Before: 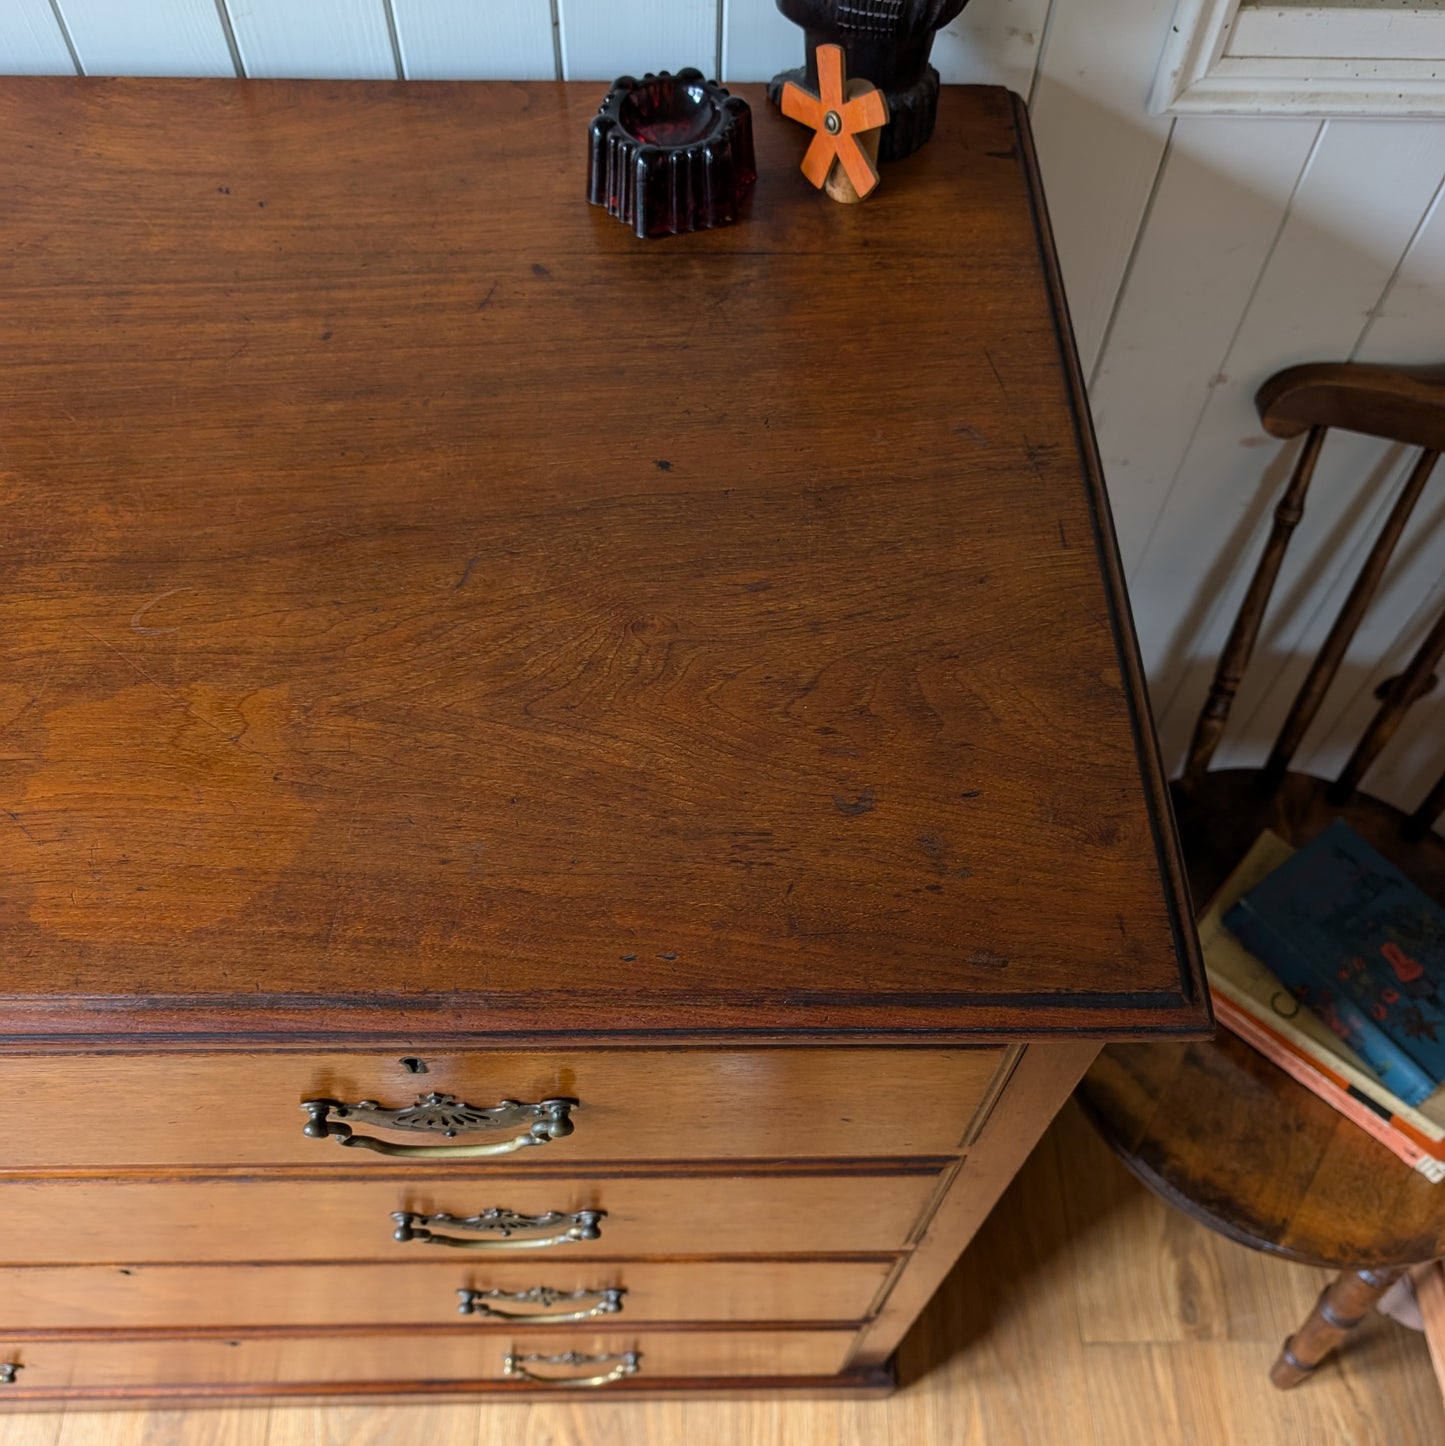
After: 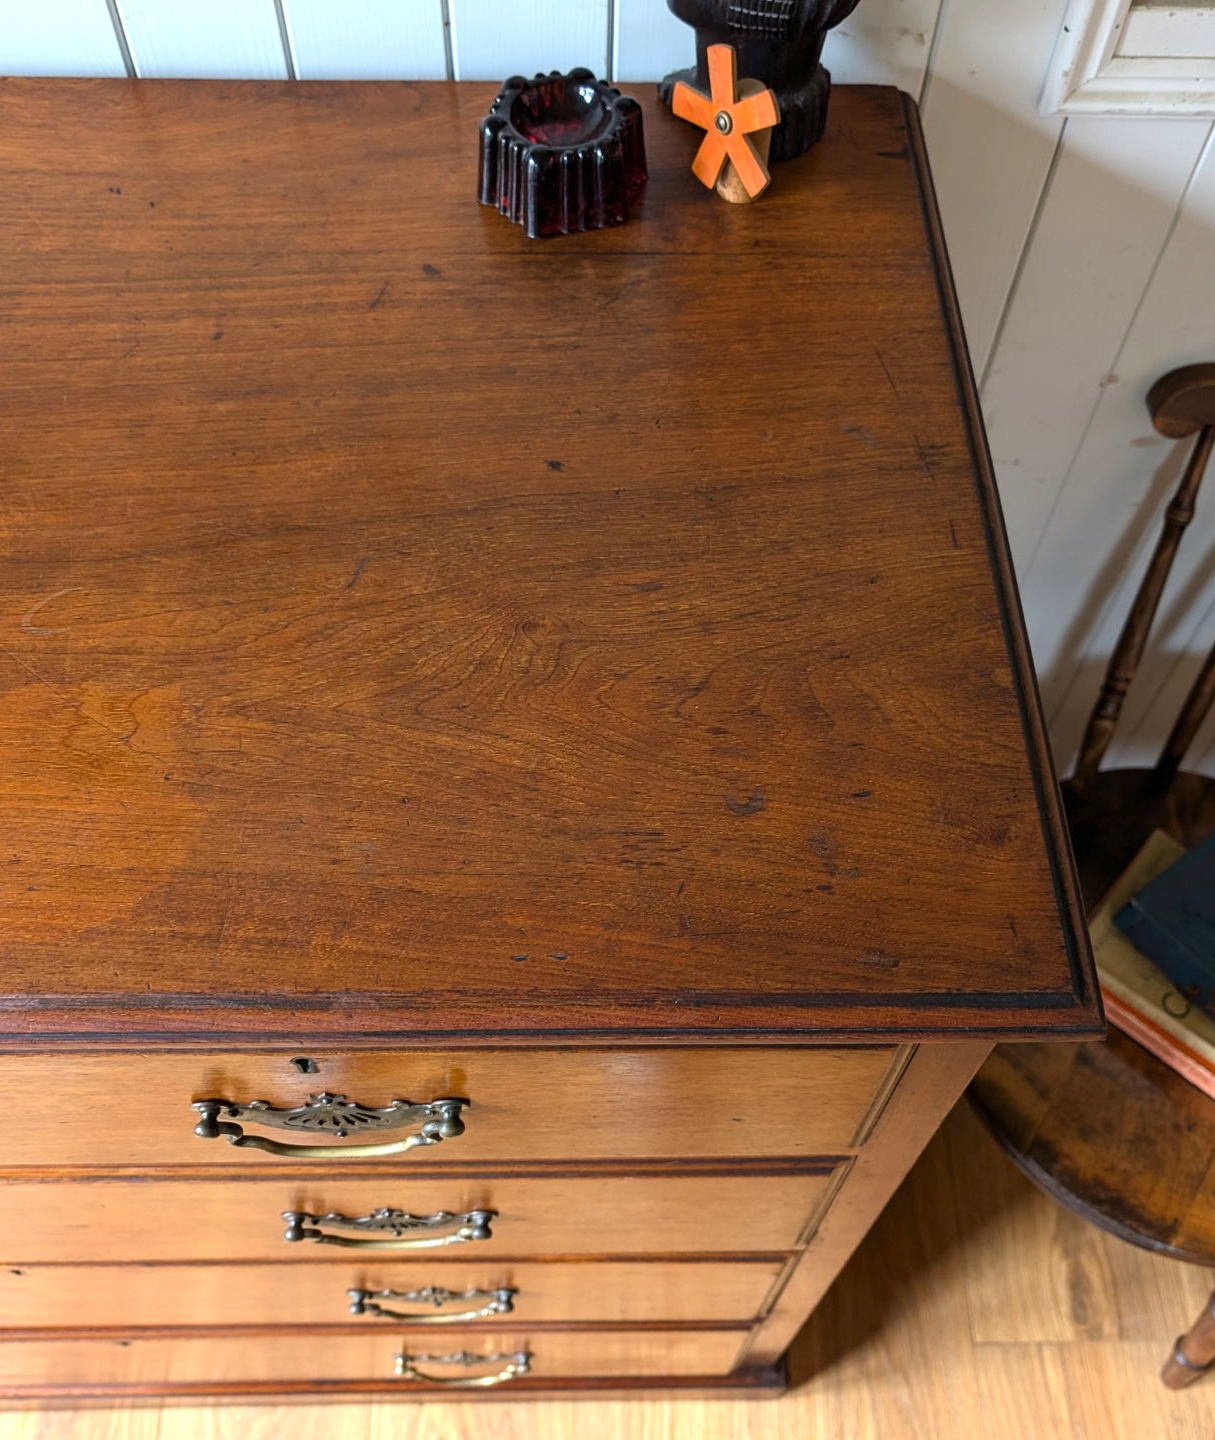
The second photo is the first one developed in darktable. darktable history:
crop: left 7.598%, right 7.873%
tone equalizer: on, module defaults
exposure: black level correction 0, exposure 0.68 EV, compensate exposure bias true, compensate highlight preservation false
